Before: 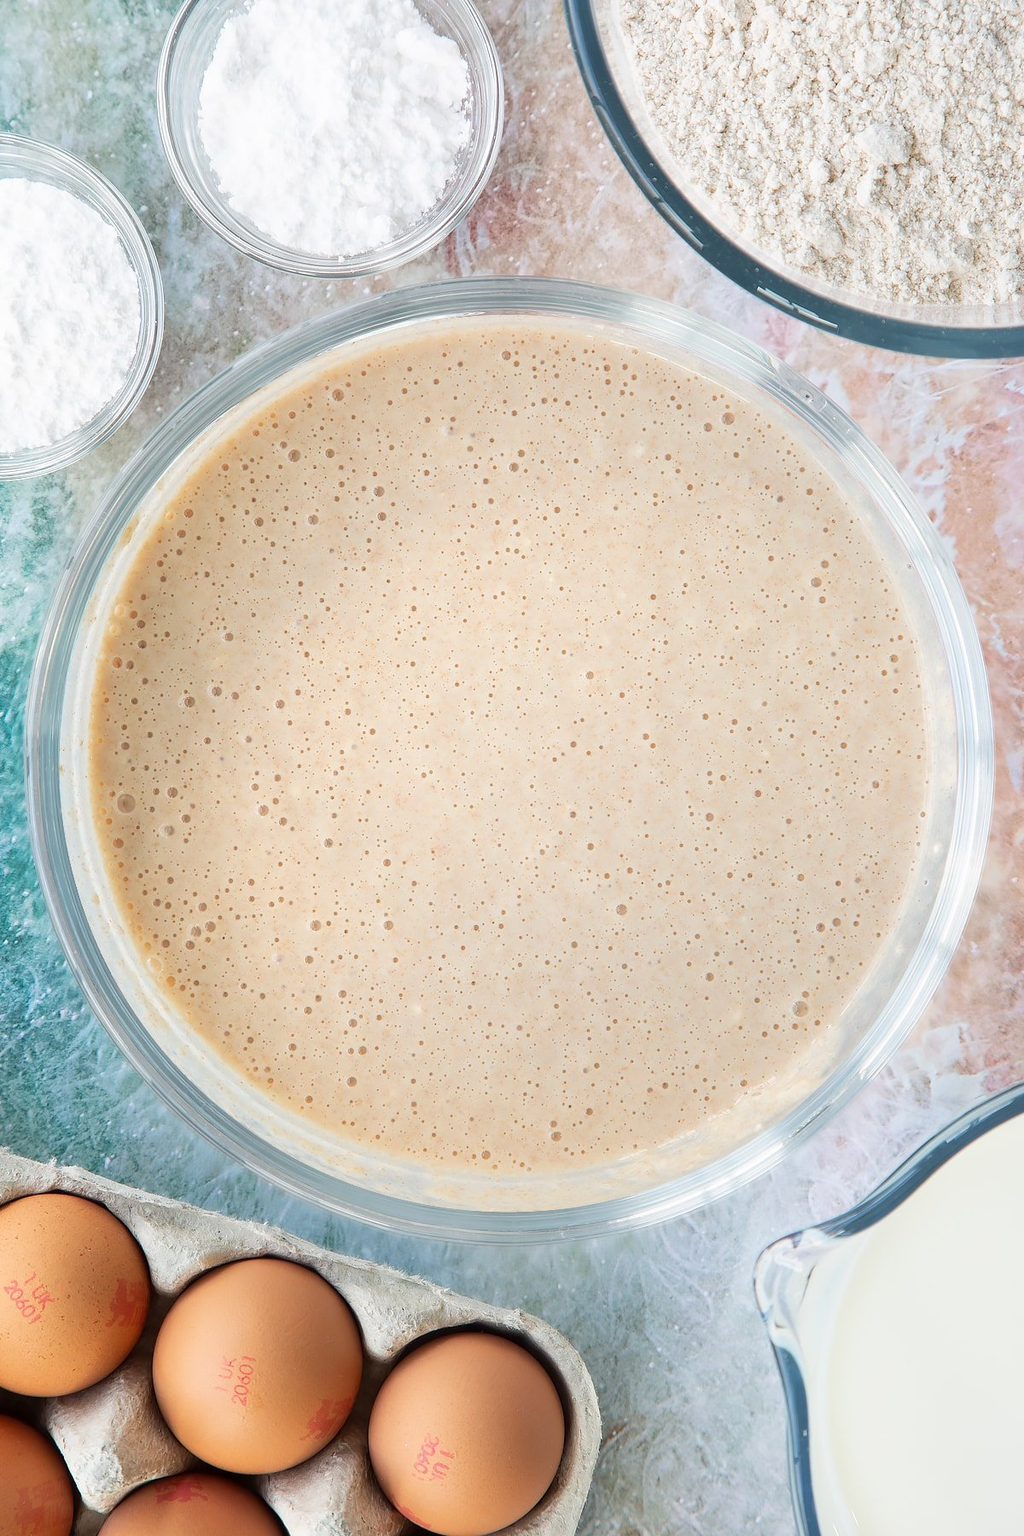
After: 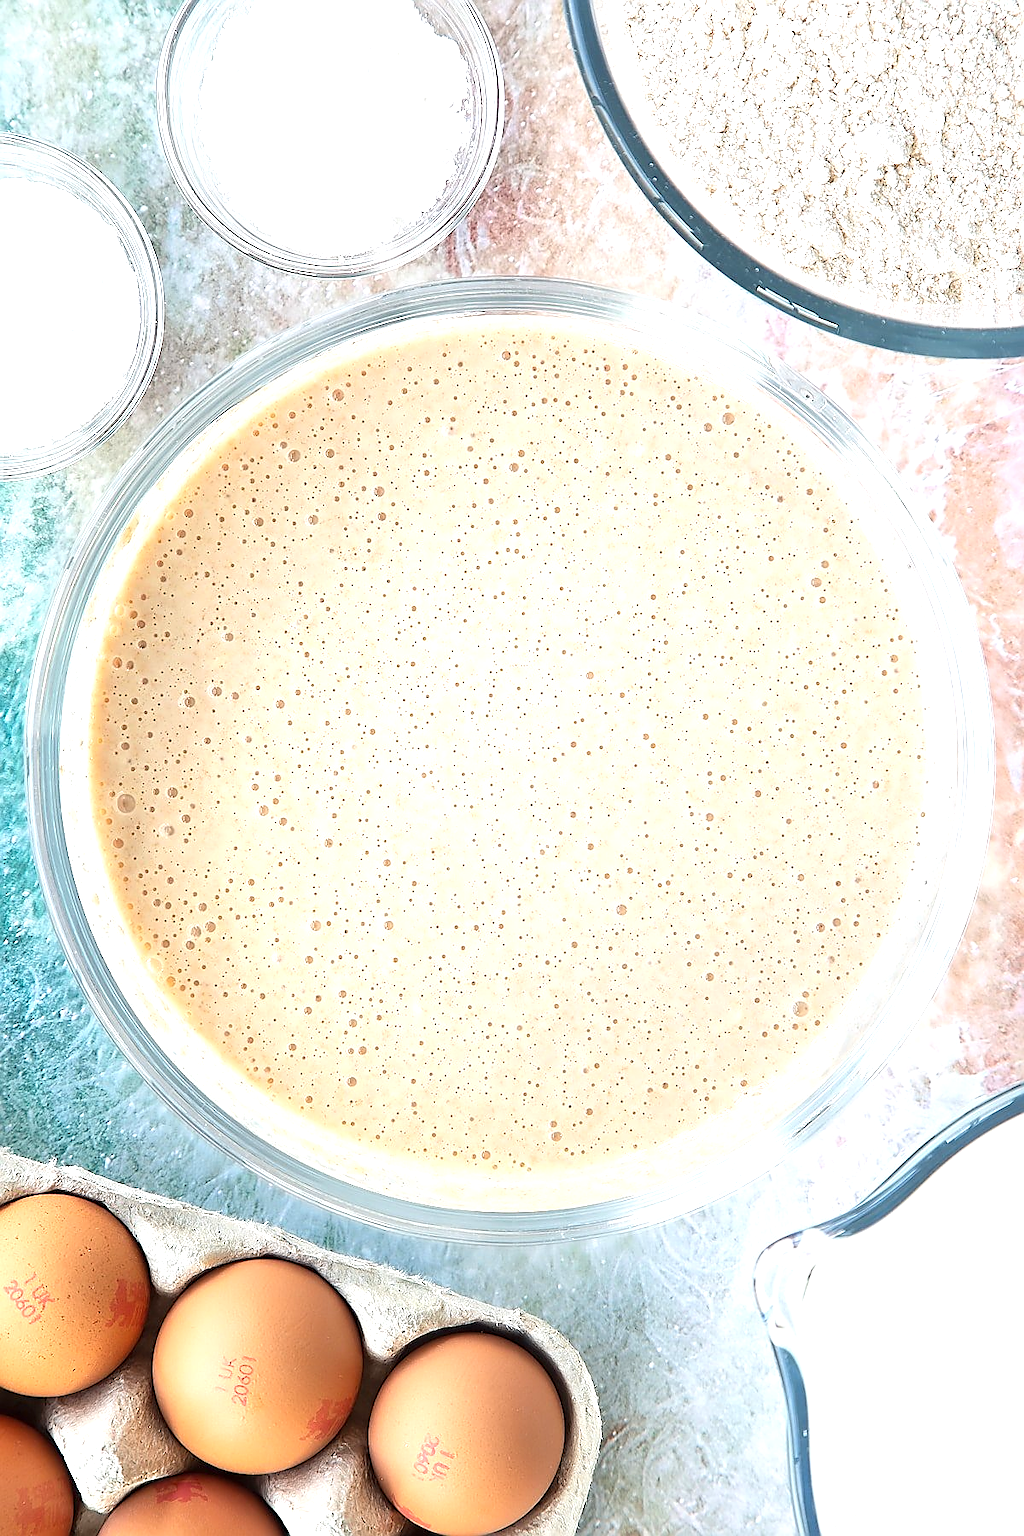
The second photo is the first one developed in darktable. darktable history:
exposure: black level correction 0, exposure 0.691 EV, compensate highlight preservation false
sharpen: radius 1.407, amount 1.244, threshold 0.696
